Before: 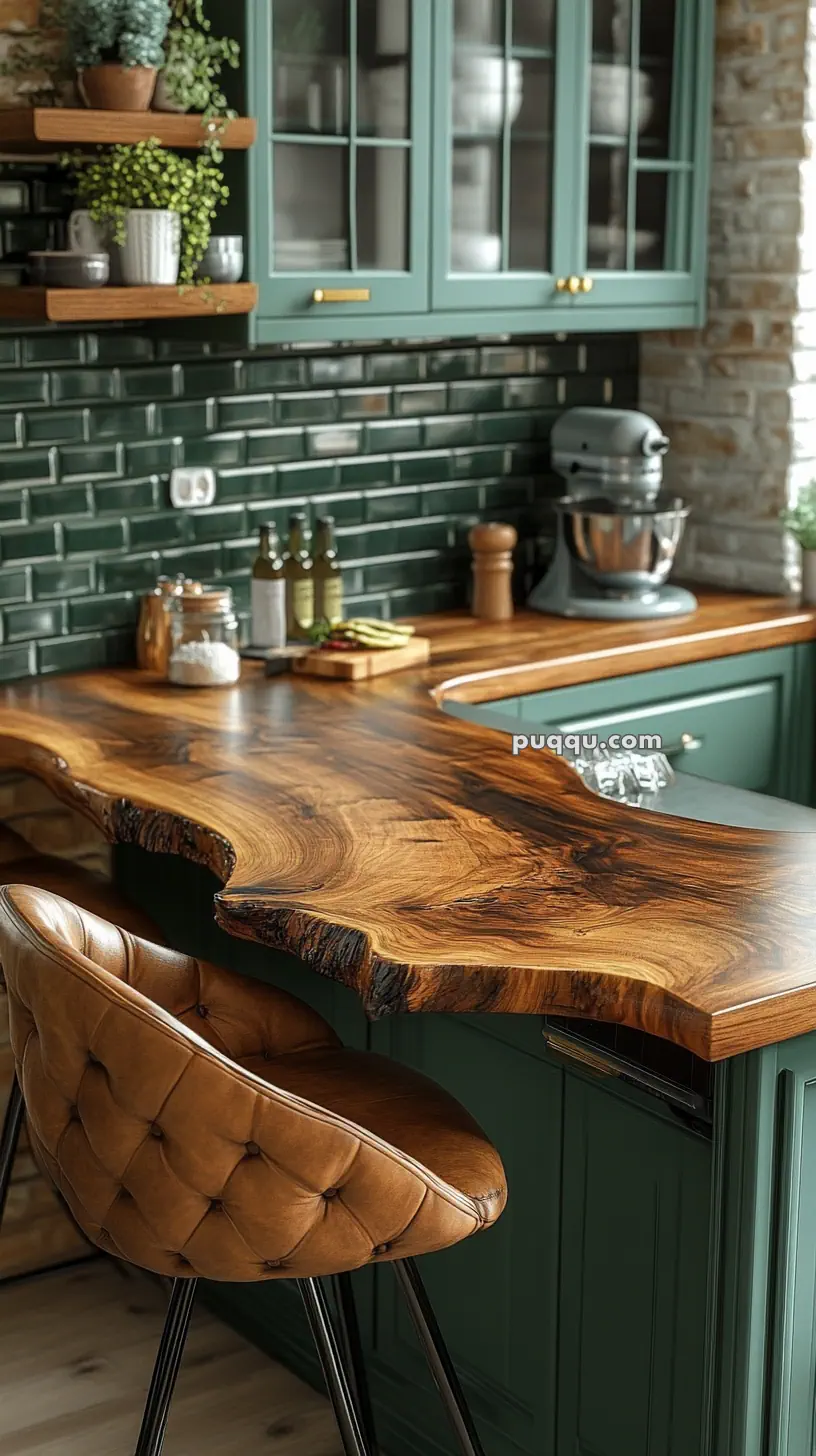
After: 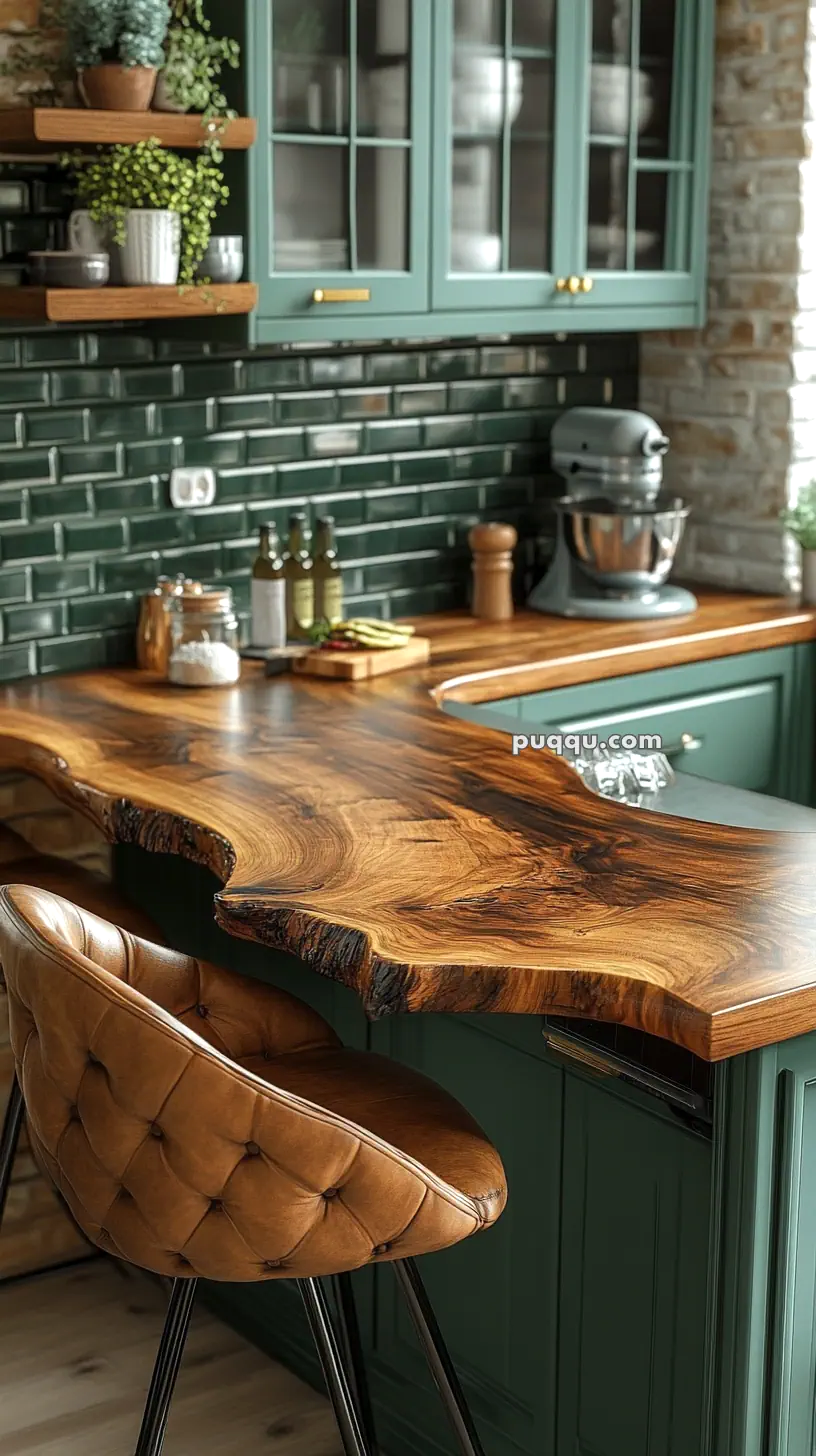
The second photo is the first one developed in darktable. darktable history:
exposure: exposure 0.134 EV, compensate highlight preservation false
